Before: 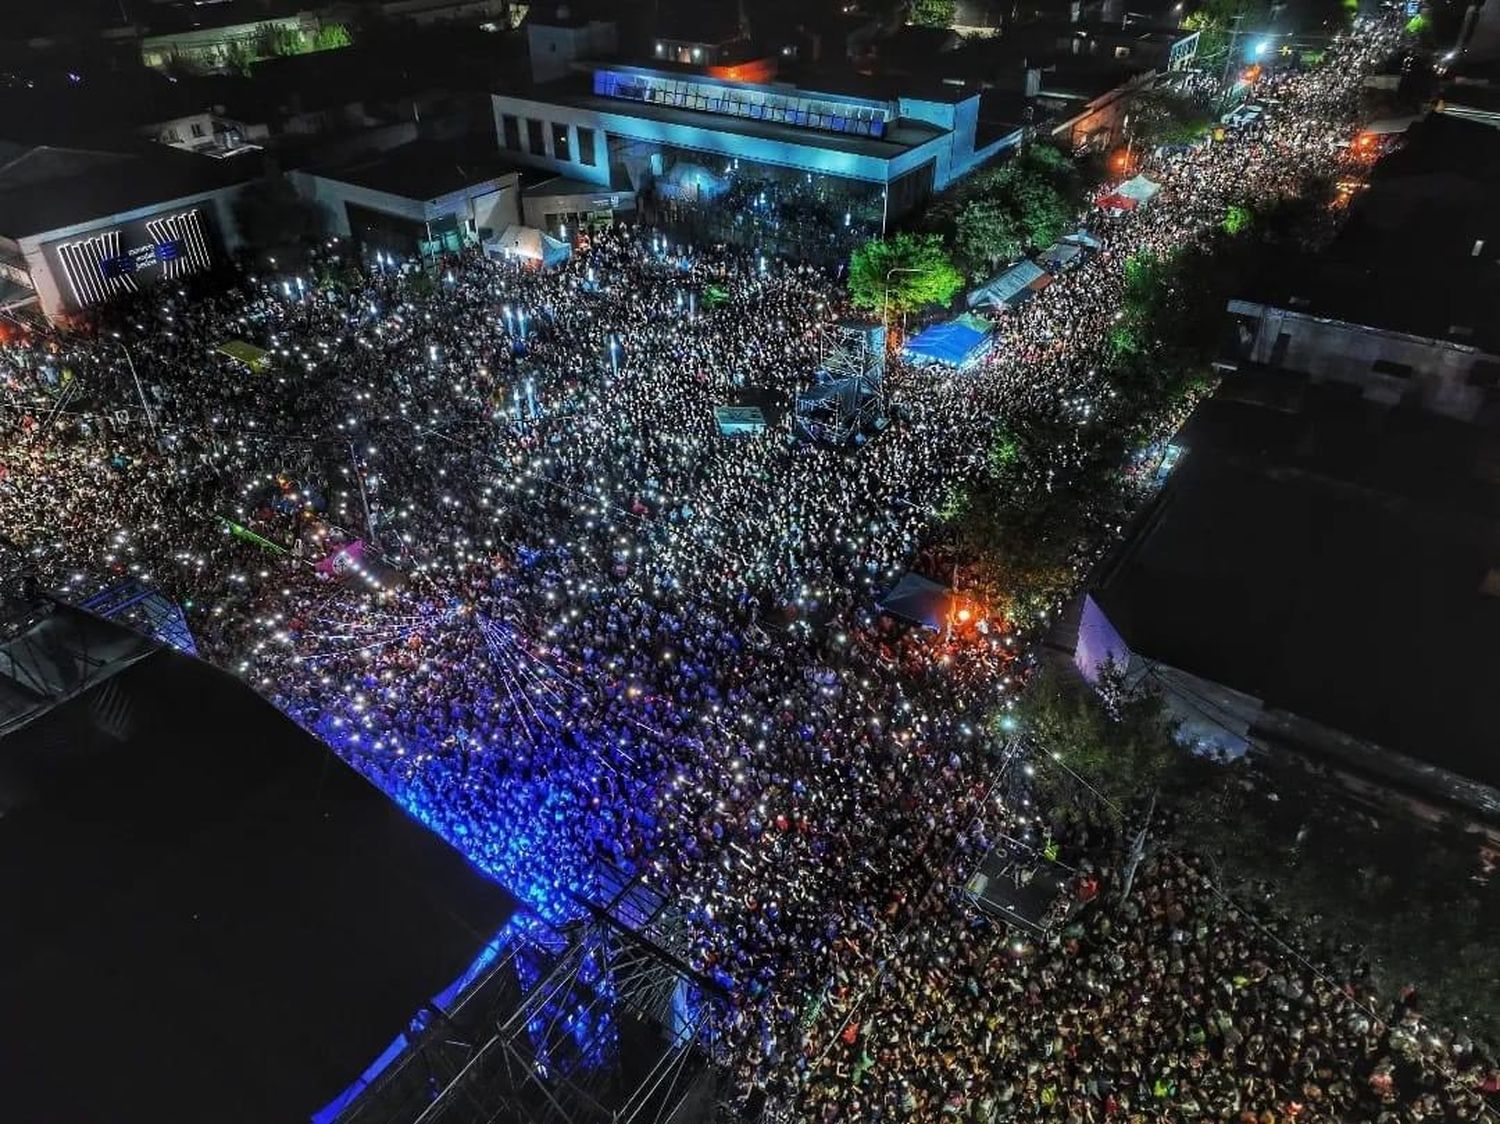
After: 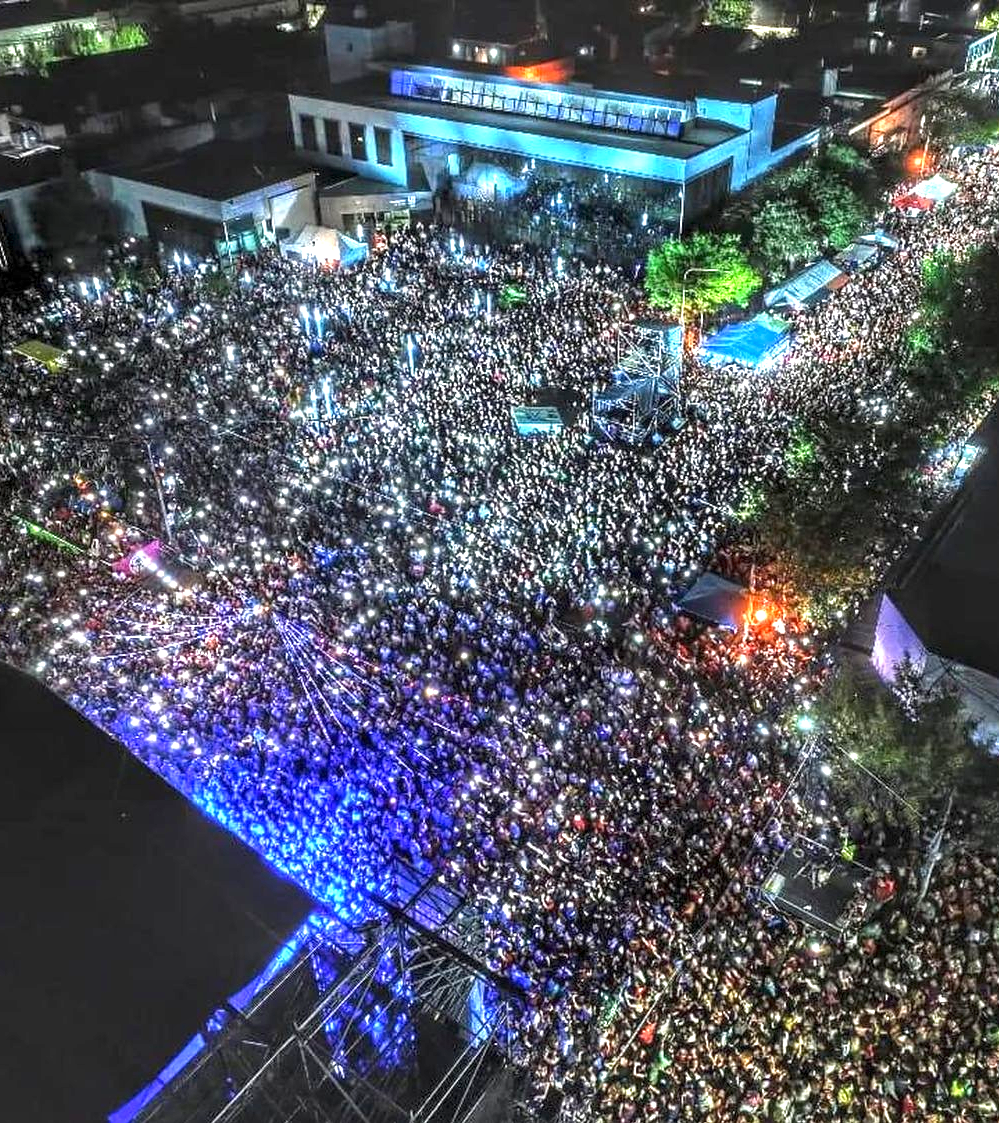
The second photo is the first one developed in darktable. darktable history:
exposure: black level correction 0, exposure 1.459 EV, compensate exposure bias true, compensate highlight preservation false
local contrast: on, module defaults
crop and rotate: left 13.62%, right 19.776%
